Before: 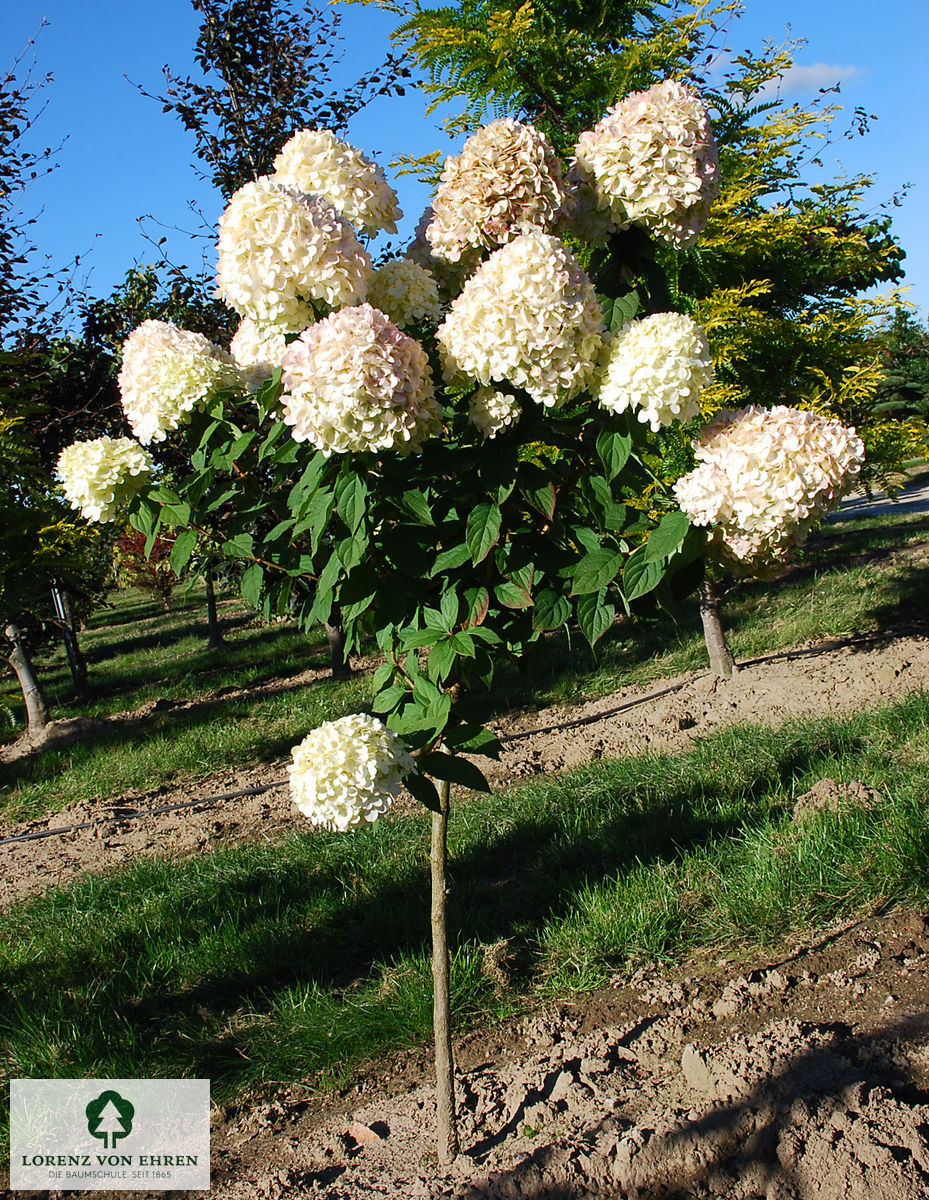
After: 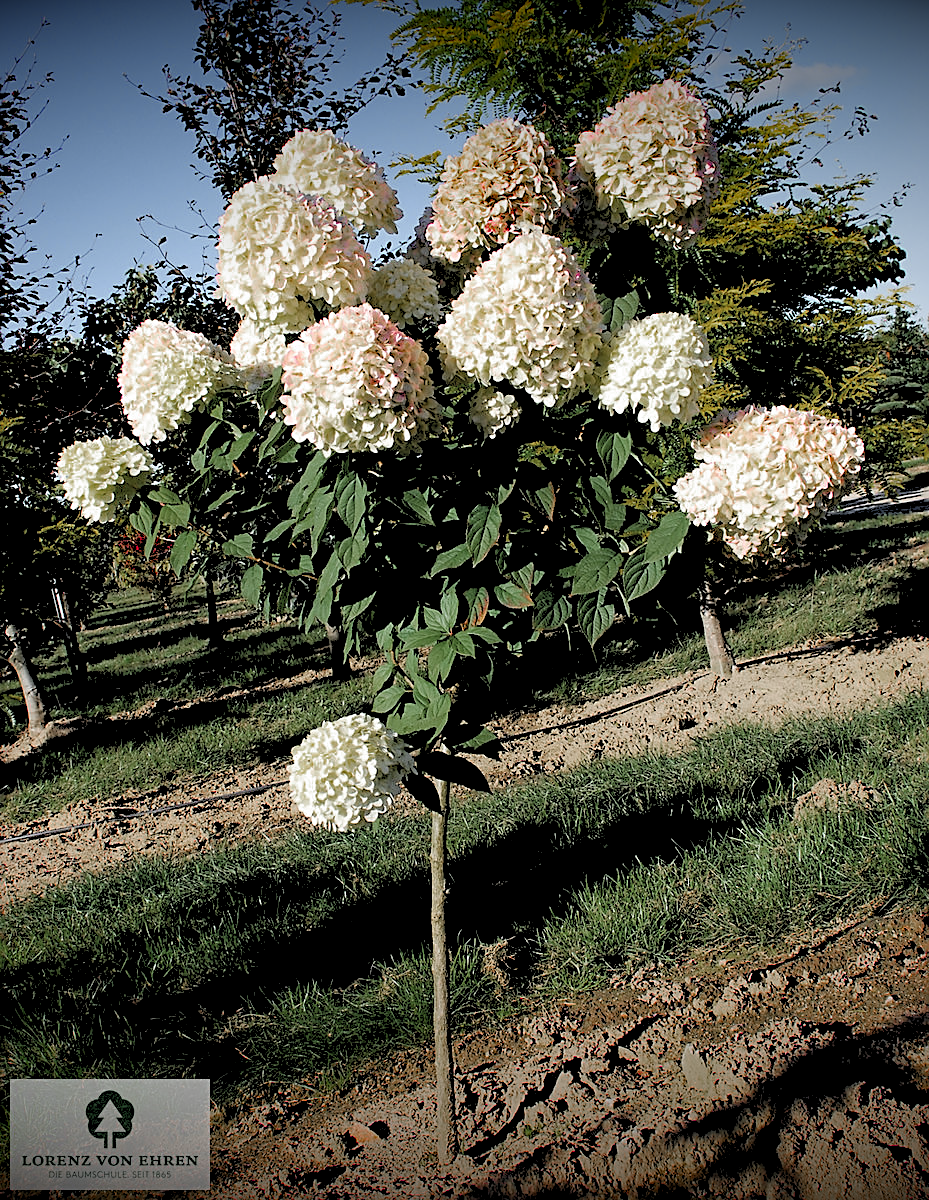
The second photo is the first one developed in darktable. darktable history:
color zones: curves: ch0 [(0, 0.48) (0.209, 0.398) (0.305, 0.332) (0.429, 0.493) (0.571, 0.5) (0.714, 0.5) (0.857, 0.5) (1, 0.48)]; ch1 [(0, 0.736) (0.143, 0.625) (0.225, 0.371) (0.429, 0.256) (0.571, 0.241) (0.714, 0.213) (0.857, 0.48) (1, 0.736)]; ch2 [(0, 0.448) (0.143, 0.498) (0.286, 0.5) (0.429, 0.5) (0.571, 0.5) (0.714, 0.5) (0.857, 0.5) (1, 0.448)]
sharpen: on, module defaults
rgb levels: levels [[0.027, 0.429, 0.996], [0, 0.5, 1], [0, 0.5, 1]]
vignetting: fall-off start 98.29%, fall-off radius 100%, brightness -1, saturation 0.5, width/height ratio 1.428
